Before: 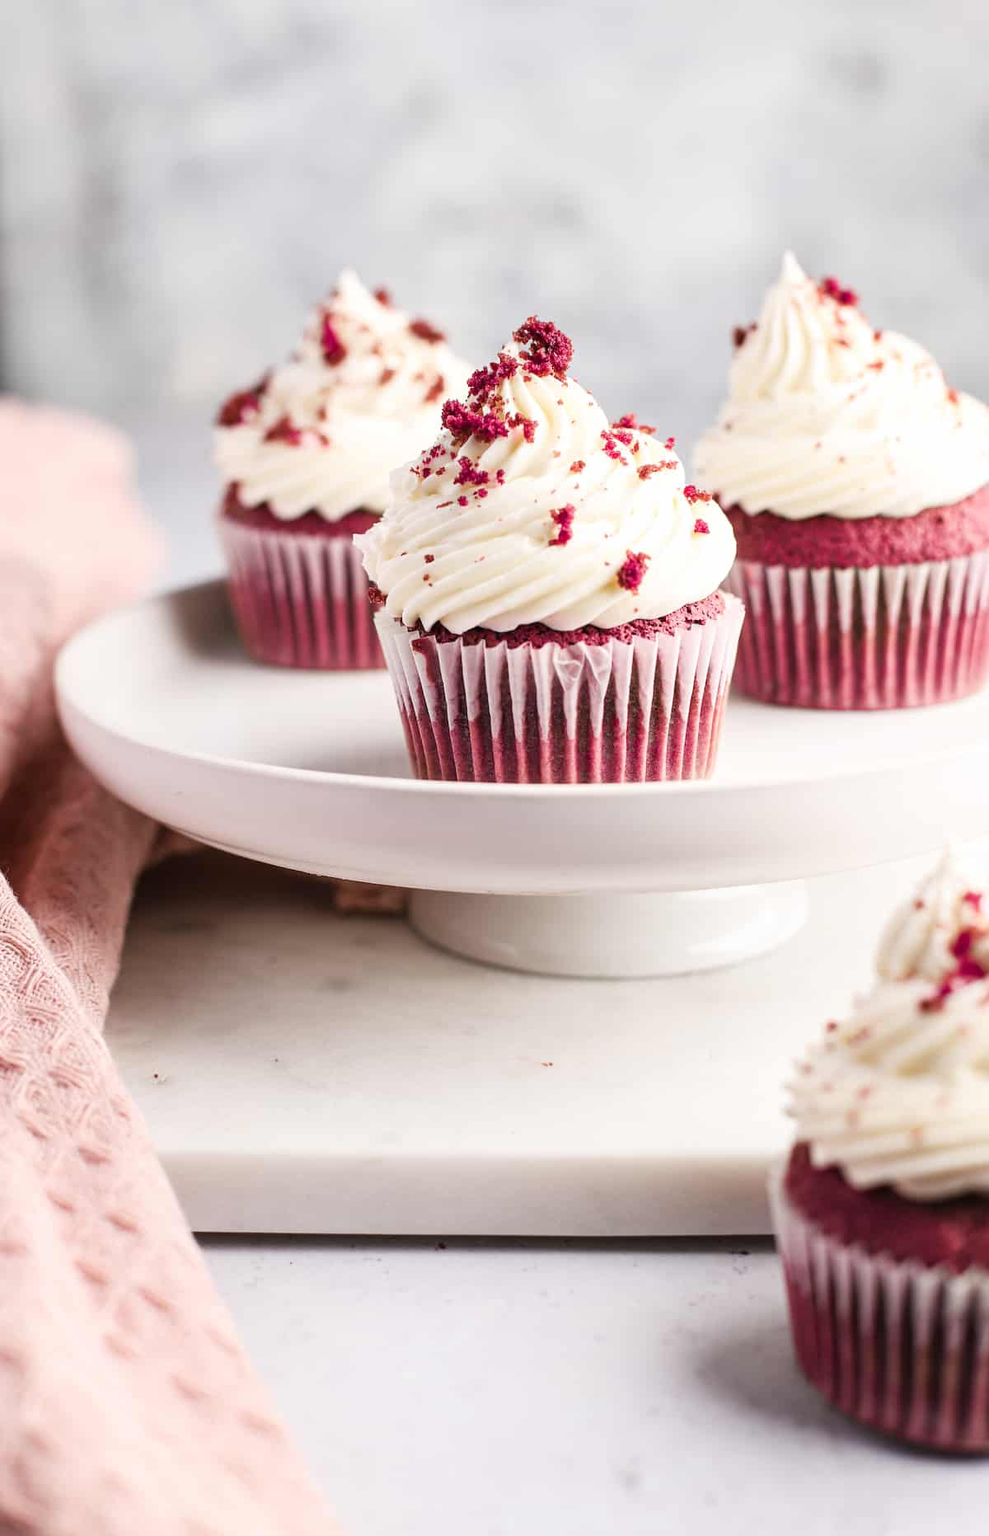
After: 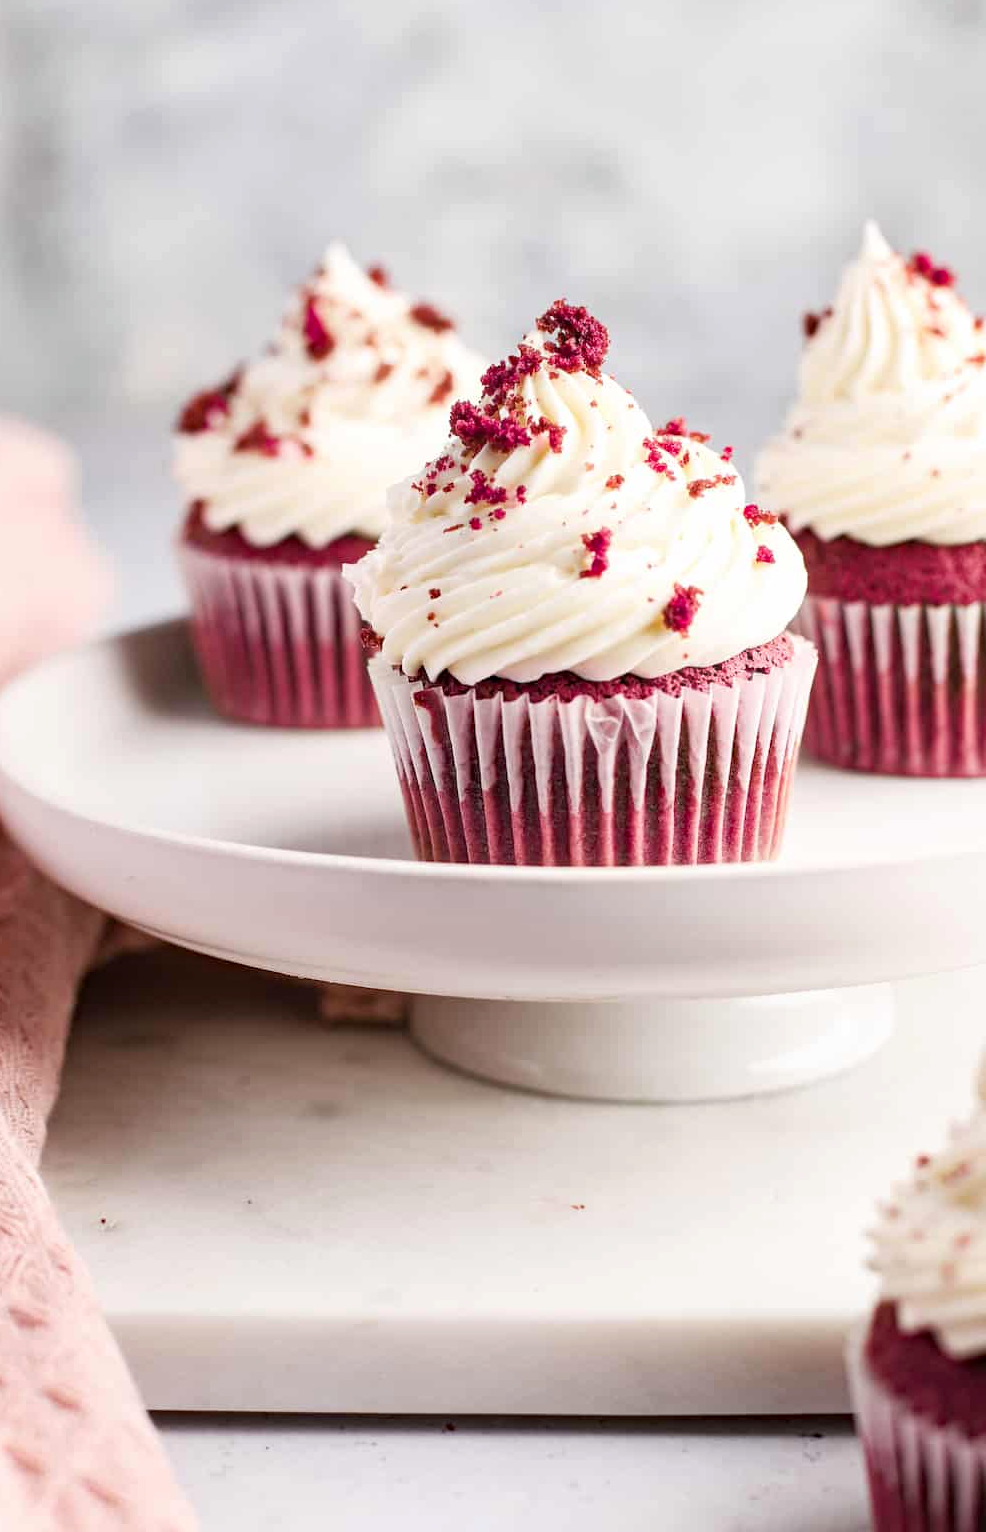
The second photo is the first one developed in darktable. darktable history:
haze removal: compatibility mode true, adaptive false
crop and rotate: left 7.196%, top 4.574%, right 10.605%, bottom 13.178%
